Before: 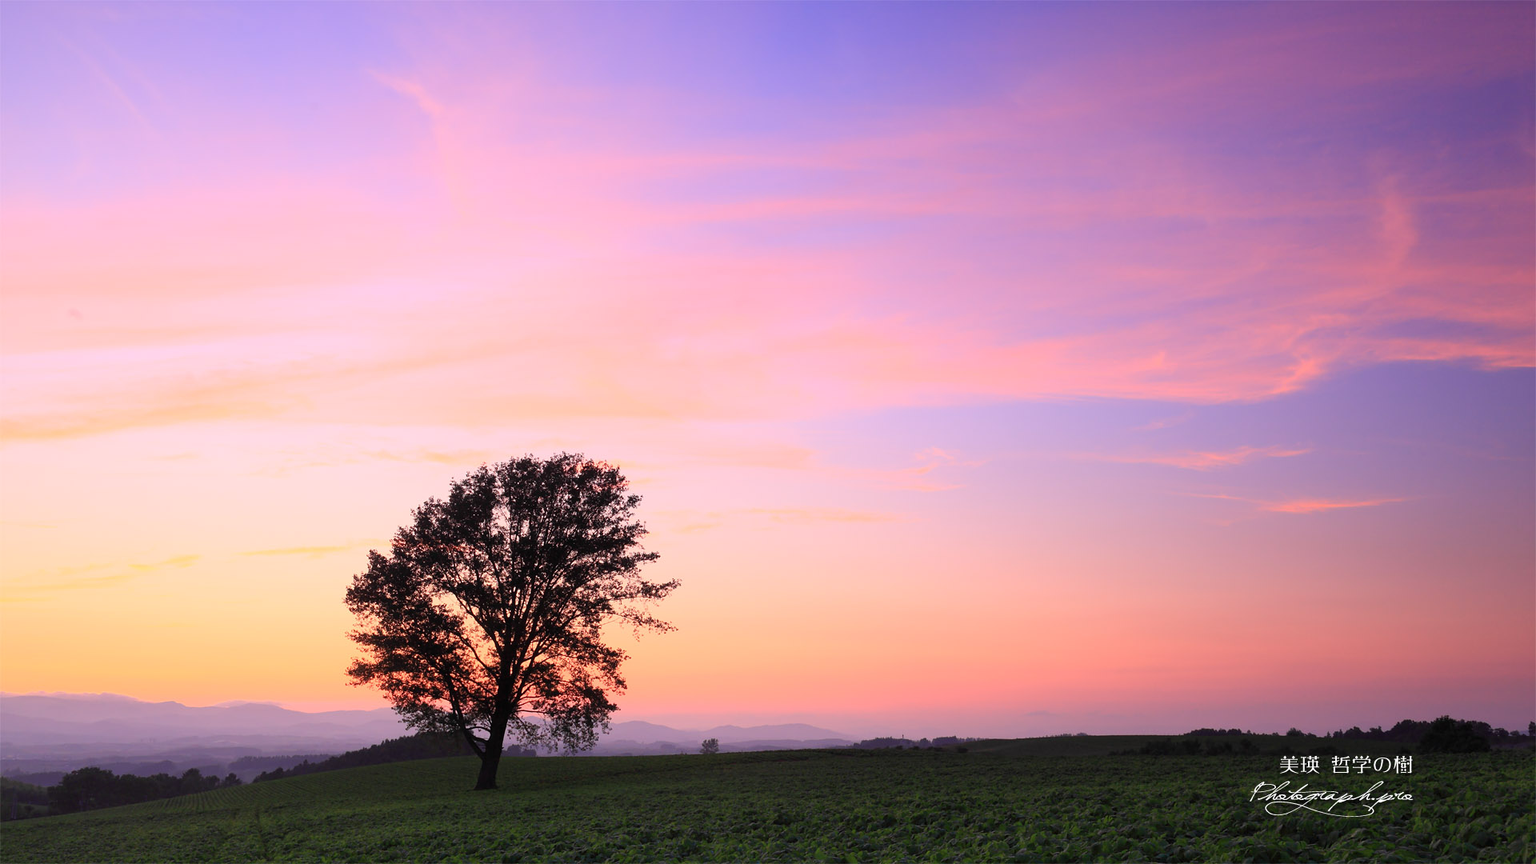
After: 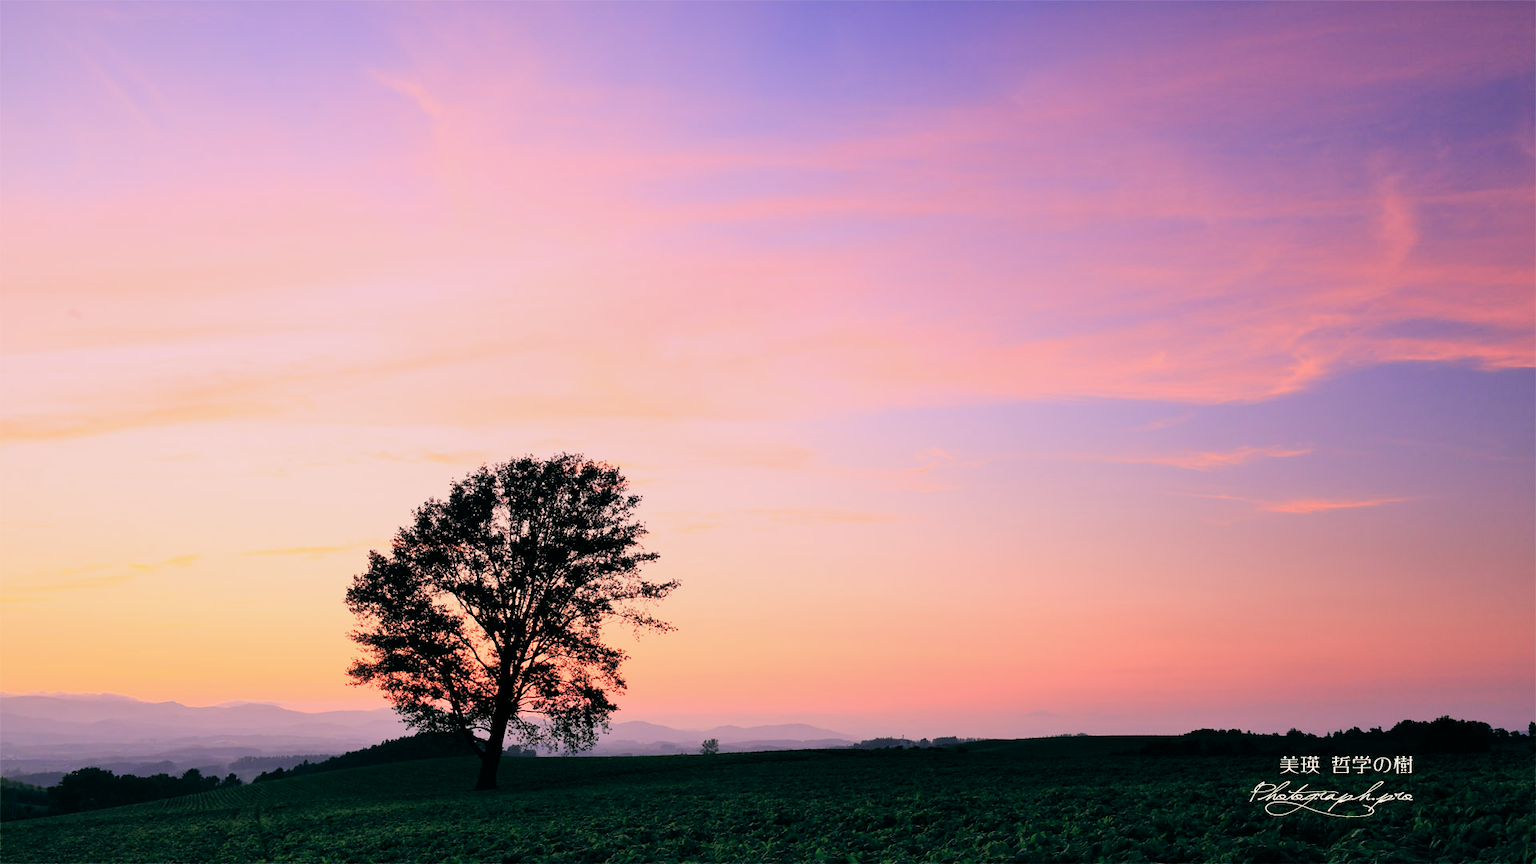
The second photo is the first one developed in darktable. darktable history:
filmic rgb: black relative exposure -5 EV, white relative exposure 3.5 EV, hardness 3.19, contrast 1.2, highlights saturation mix -30%
tone equalizer: -8 EV 0.001 EV, -7 EV -0.004 EV, -6 EV 0.009 EV, -5 EV 0.032 EV, -4 EV 0.276 EV, -3 EV 0.644 EV, -2 EV 0.584 EV, -1 EV 0.187 EV, +0 EV 0.024 EV
color balance: lift [1.005, 0.99, 1.007, 1.01], gamma [1, 0.979, 1.011, 1.021], gain [0.923, 1.098, 1.025, 0.902], input saturation 90.45%, contrast 7.73%, output saturation 105.91%
